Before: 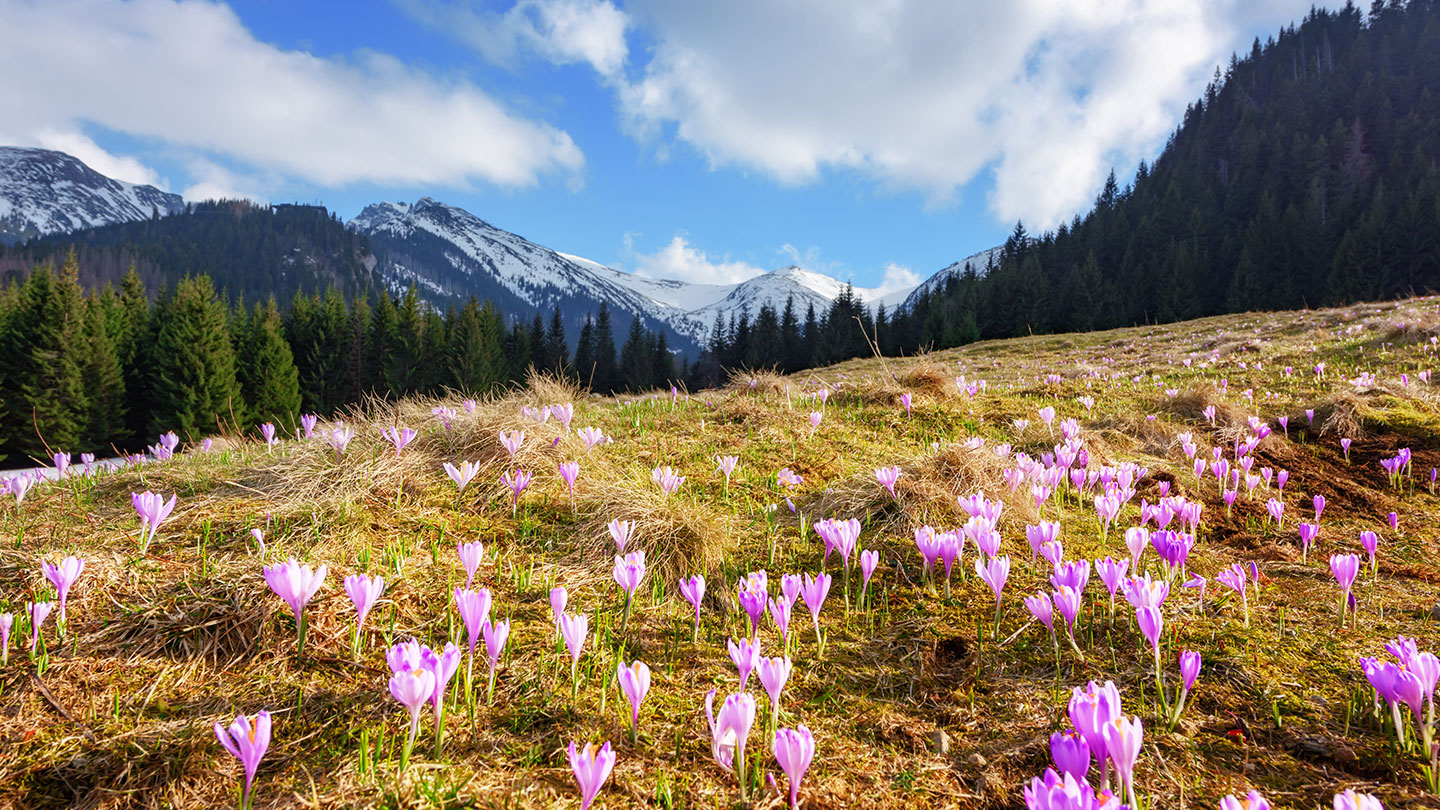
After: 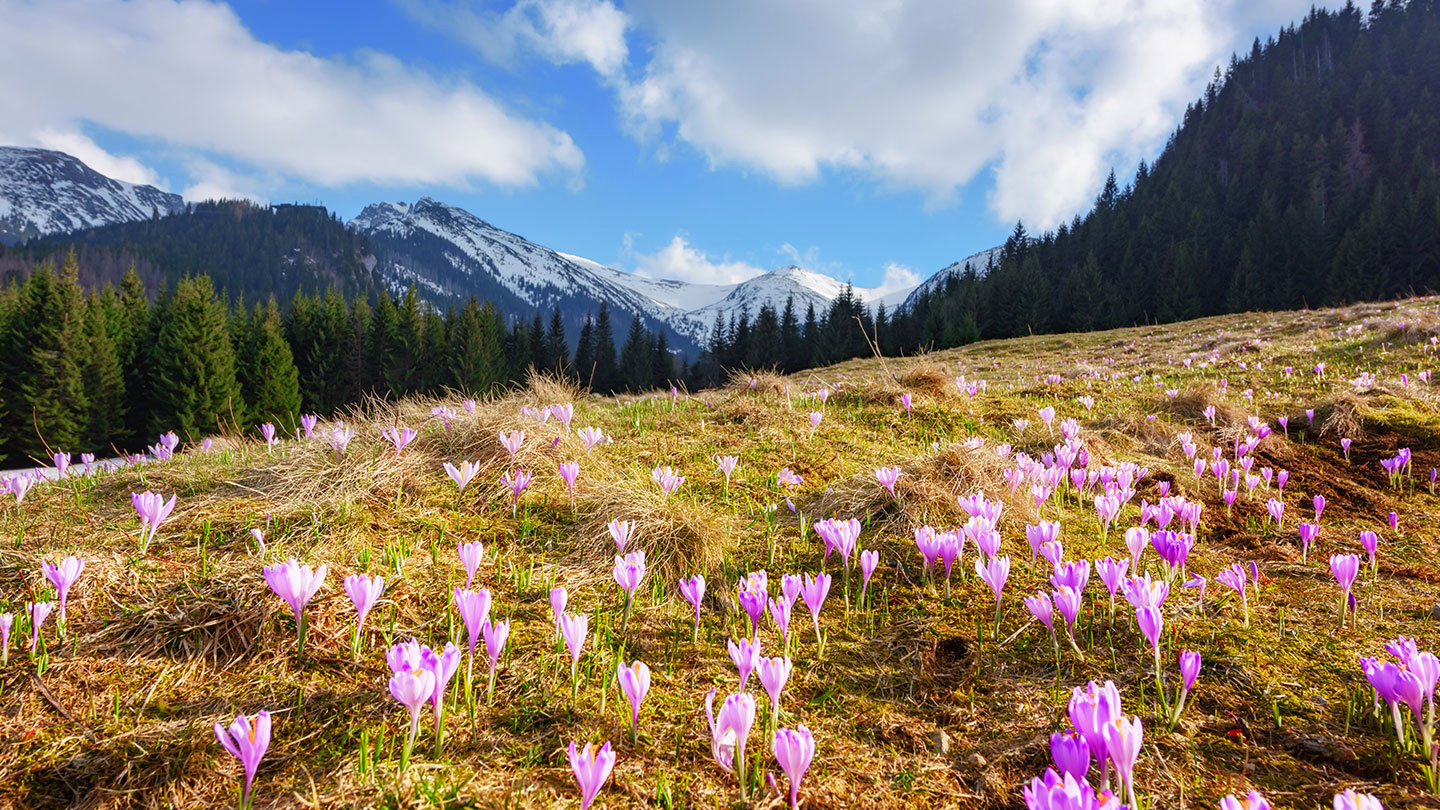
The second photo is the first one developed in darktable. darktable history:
contrast brightness saturation: contrast -0.02, brightness -0.01, saturation 0.03
